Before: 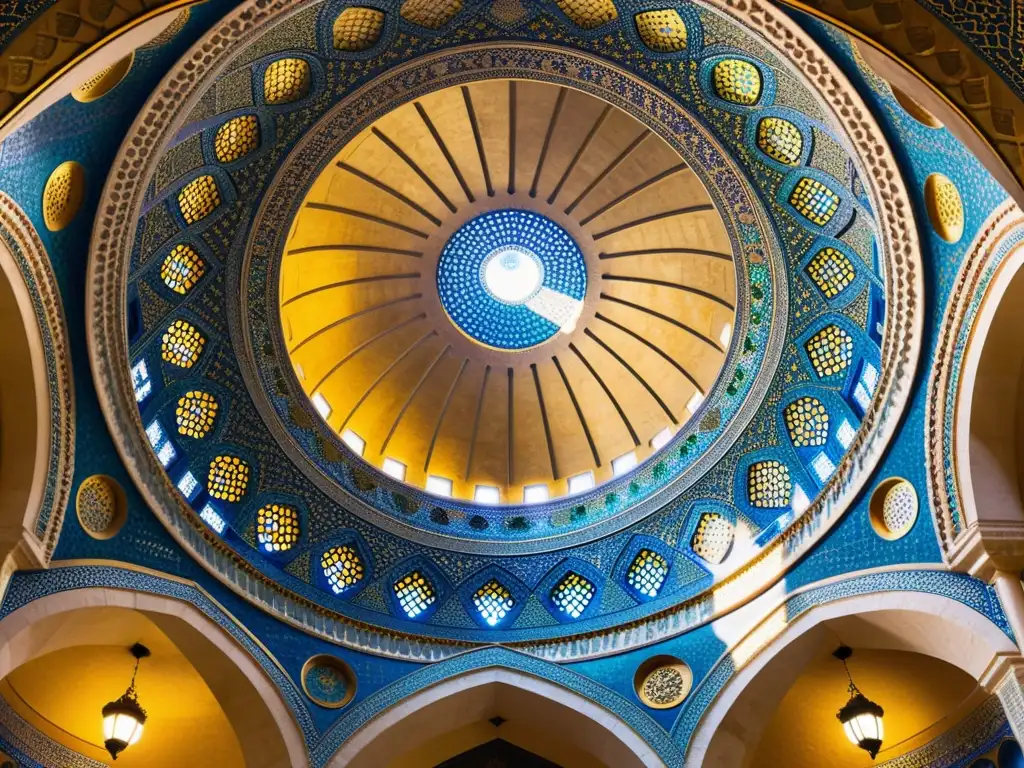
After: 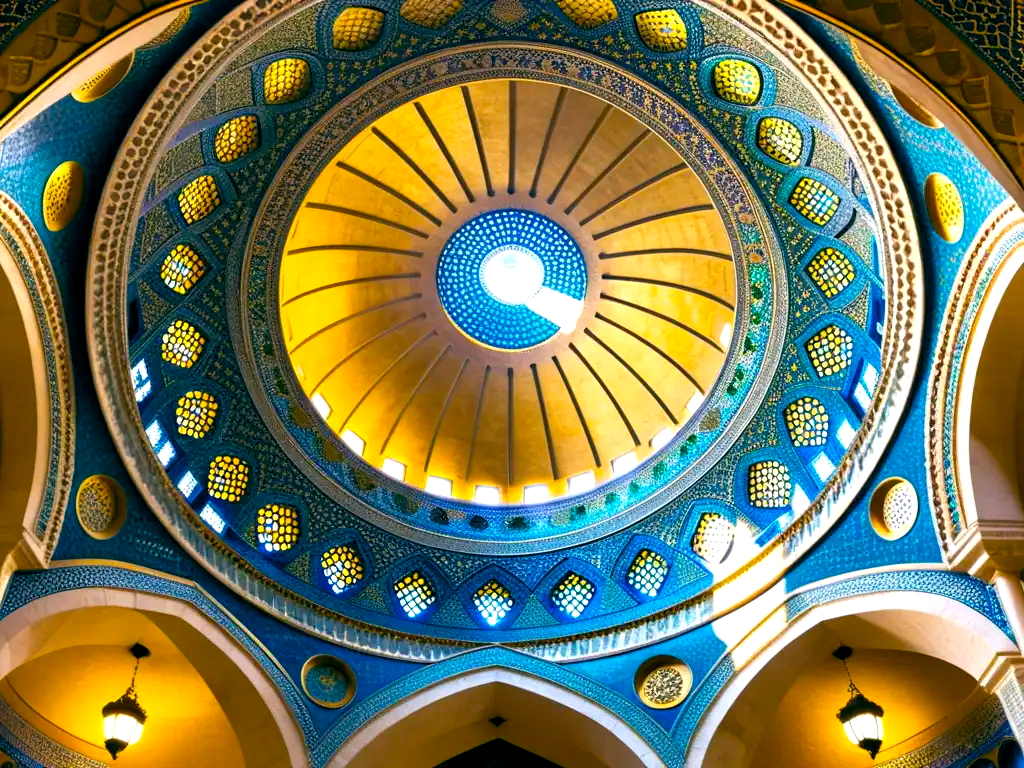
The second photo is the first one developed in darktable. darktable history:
color balance rgb: global offset › luminance -0.349%, global offset › chroma 0.113%, global offset › hue 165.36°, perceptual saturation grading › global saturation 30.947%, perceptual brilliance grading › global brilliance 17.281%
